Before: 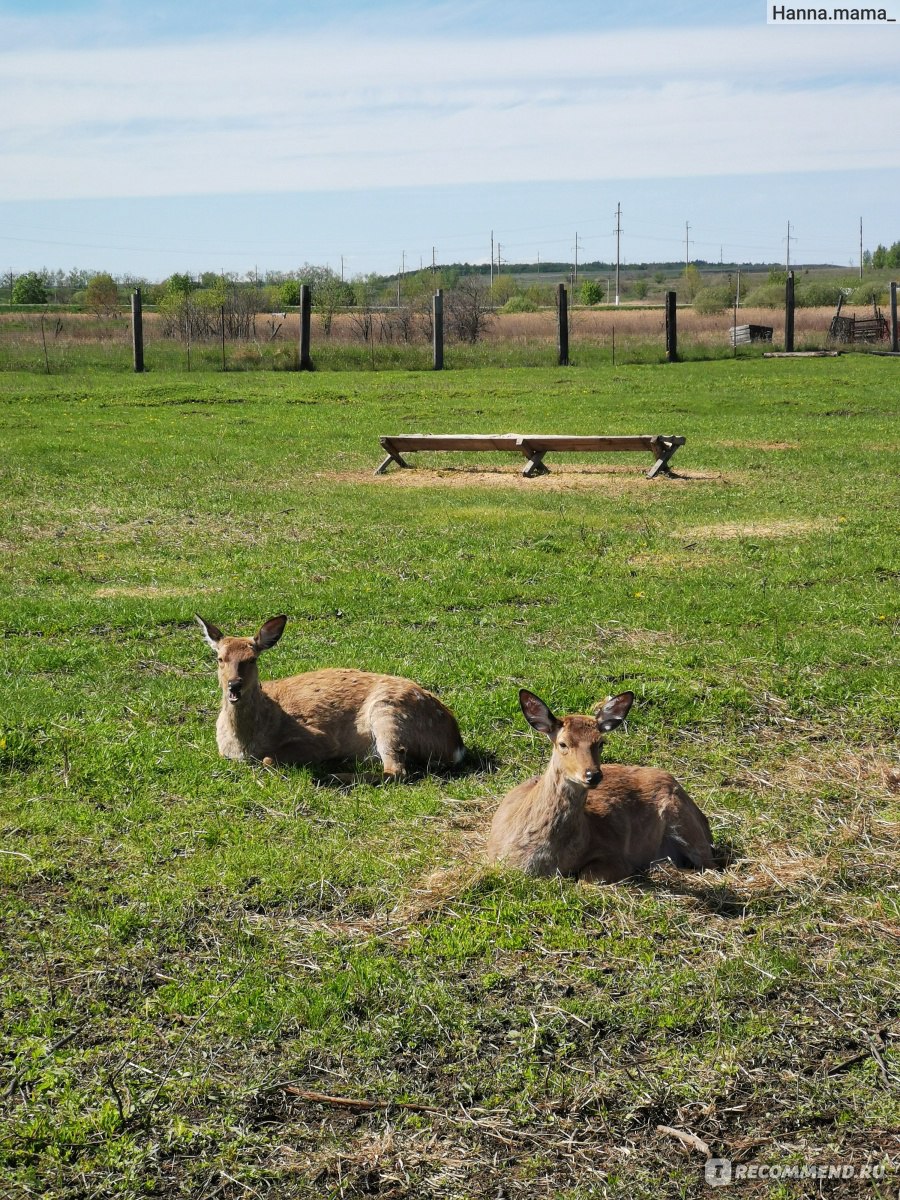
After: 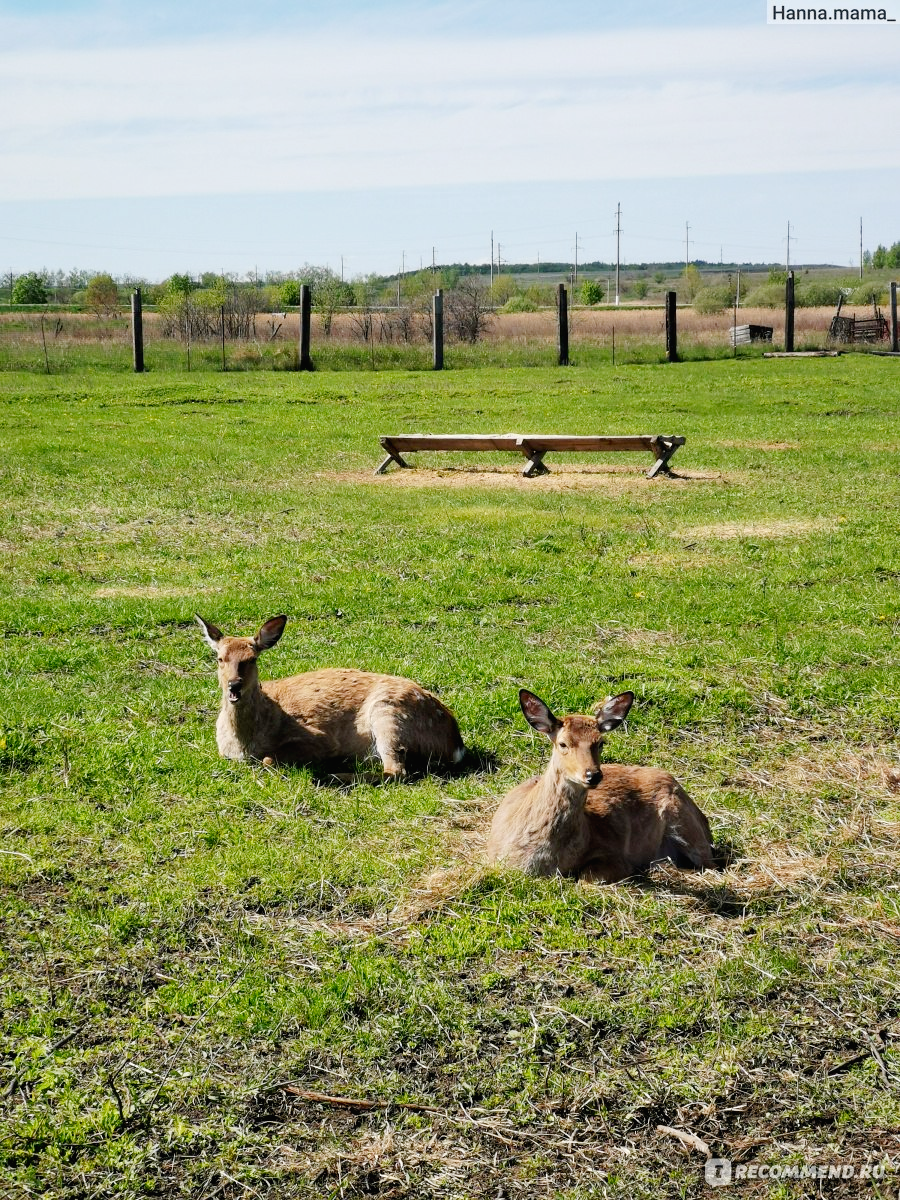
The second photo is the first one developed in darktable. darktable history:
tone curve: curves: ch0 [(0, 0.013) (0.054, 0.018) (0.205, 0.197) (0.289, 0.309) (0.382, 0.437) (0.475, 0.552) (0.666, 0.743) (0.791, 0.85) (1, 0.998)]; ch1 [(0, 0) (0.394, 0.338) (0.449, 0.404) (0.499, 0.498) (0.526, 0.528) (0.543, 0.564) (0.589, 0.633) (0.66, 0.687) (0.783, 0.804) (1, 1)]; ch2 [(0, 0) (0.304, 0.31) (0.403, 0.399) (0.441, 0.421) (0.474, 0.466) (0.498, 0.496) (0.524, 0.538) (0.555, 0.584) (0.633, 0.665) (0.7, 0.711) (1, 1)], preserve colors none
